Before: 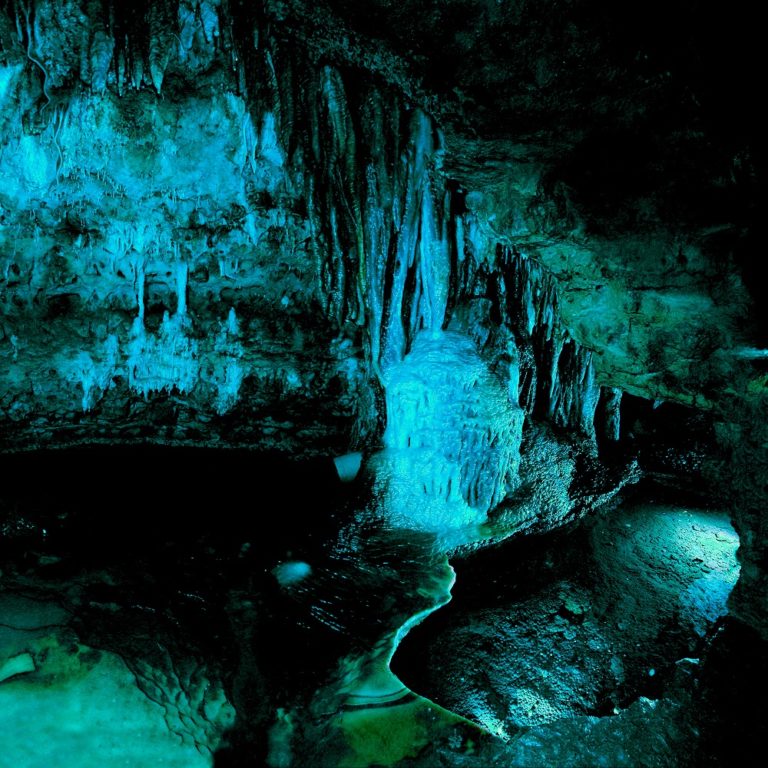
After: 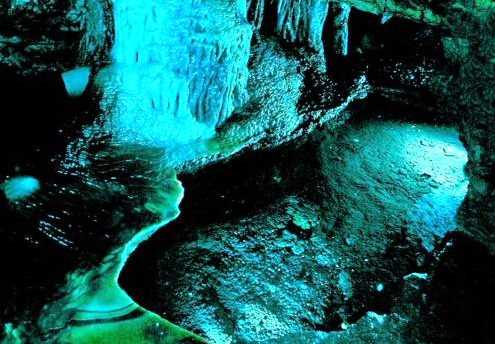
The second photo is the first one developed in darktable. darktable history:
exposure: exposure 0.64 EV, compensate highlight preservation false
crop and rotate: left 35.509%, top 50.238%, bottom 4.934%
tone equalizer: -7 EV 0.15 EV, -6 EV 0.6 EV, -5 EV 1.15 EV, -4 EV 1.33 EV, -3 EV 1.15 EV, -2 EV 0.6 EV, -1 EV 0.15 EV, mask exposure compensation -0.5 EV
